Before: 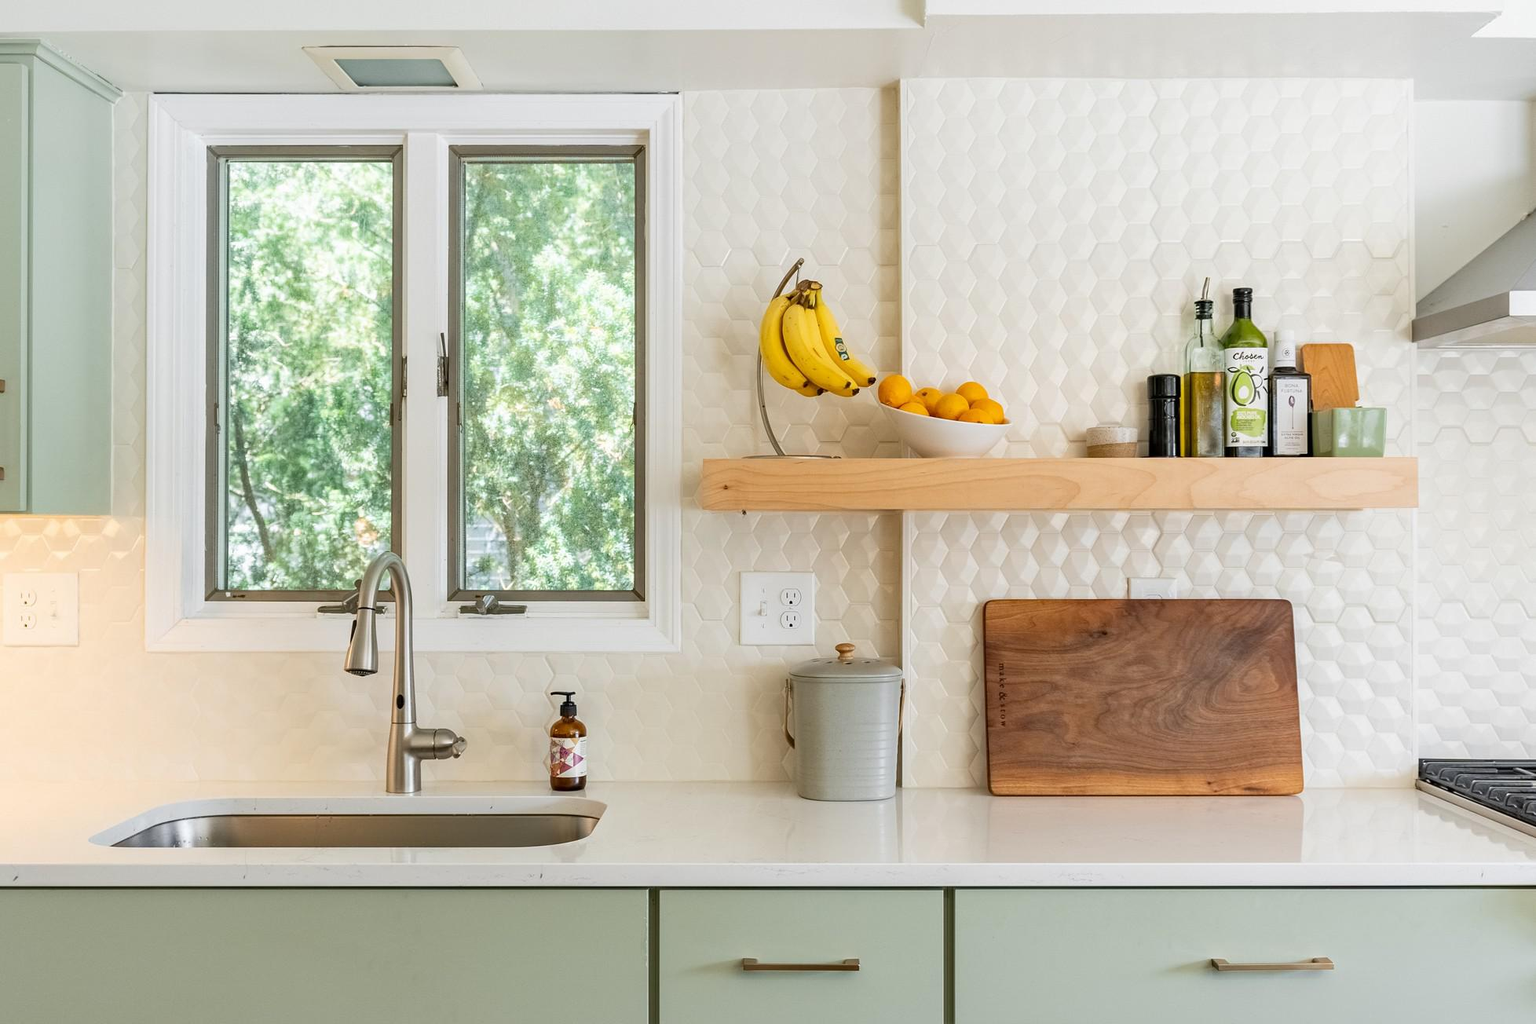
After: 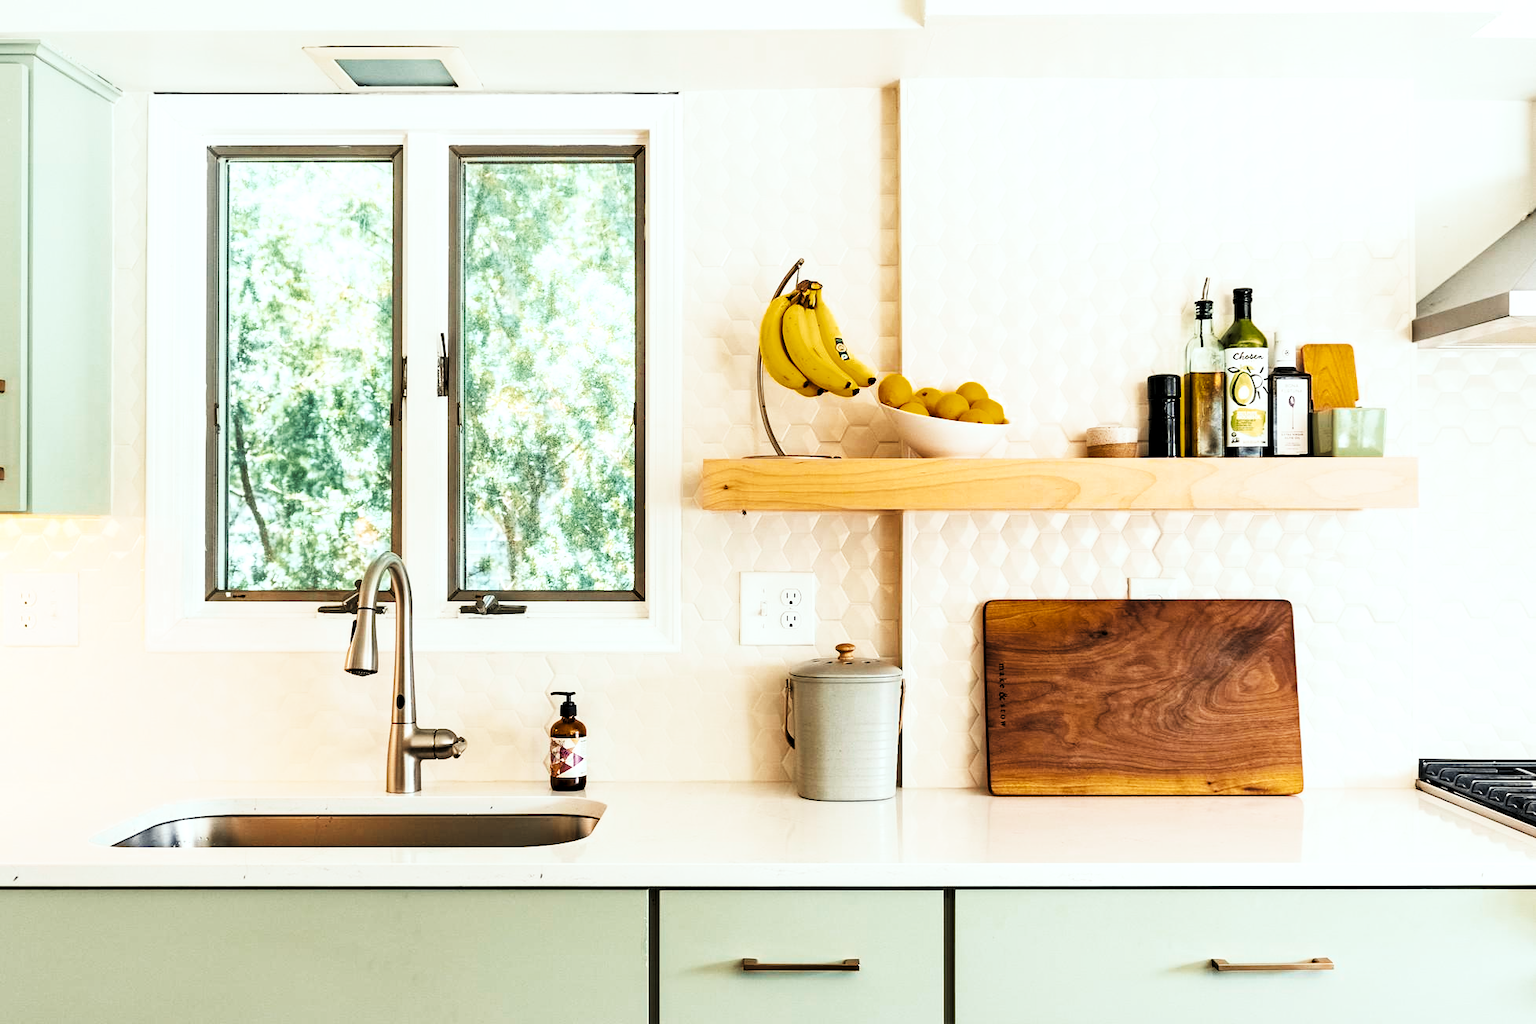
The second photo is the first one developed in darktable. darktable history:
tone curve: curves: ch0 [(0, 0) (0.003, 0.003) (0.011, 0.011) (0.025, 0.025) (0.044, 0.044) (0.069, 0.069) (0.1, 0.1) (0.136, 0.136) (0.177, 0.177) (0.224, 0.224) (0.277, 0.277) (0.335, 0.335) (0.399, 0.399) (0.468, 0.468) (0.543, 0.542) (0.623, 0.623) (0.709, 0.709) (0.801, 0.8) (0.898, 0.897) (1, 1)], preserve colors none
color look up table: target L [96.54, 61.38, 70.2, 60.68, 81.01, 88.39, 87.2, 32.16, 48.57, 39.25, 55.22, 31.35, 4.559, 200, 99.32, 84.28, 94.26, 93.07, 84.94, 75.44, 50.82, 38.3, 47.33, 46.1, 25.96, 13.43, 6.918, 94.78, 88.86, 84.17, 86.63, 50.75, 43.07, 57.55, 44.33, 34.32, 40.53, 35.17, 31.34, 24.43, 26.88, 12.44, 2.009, 60.31, 55.21, 74.01, 44.75, 26.55, 2.102], target a [-1.377, -30.27, -36.04, -33.01, -3.29, -23.21, -3.876, -32.68, -44.28, -25.63, -27.55, -0.257, -6.132, 0, -0.045, 3.214, 2.743, 7.769, 7.572, 23.38, 56.32, 42.65, 30.08, 24.64, 44.53, 4.822, 9.271, 0.329, 14.7, -16.08, -0.57, 72.39, 70.55, 46.89, 47.73, -10.21, 3.845, 62.94, 54.14, 36.76, 50.55, 35.94, -1.876, -29.98, -26.55, -35.34, -18.8, -12.21, -1.629], target b [21.58, -22.51, 68.29, -17.43, 78.93, -2.738, 54.49, 20.42, 50.09, -8.224, 14.32, 39.07, 1.227, 0, 1.561, 81.65, 17.41, 1.267, 81.27, 67.18, 17.43, 49.28, 55.52, 29.96, 36.29, 2.603, 10.1, -5.203, -11.2, -18.43, 3.584, -47.38, -27.22, -7.367, -53.65, -30.44, -30.16, -61.48, 0.18, -54.72, -20.31, -55.64, -2.955, -22.46, -22.89, -24.11, -26.2, -20, -0.583], num patches 49
